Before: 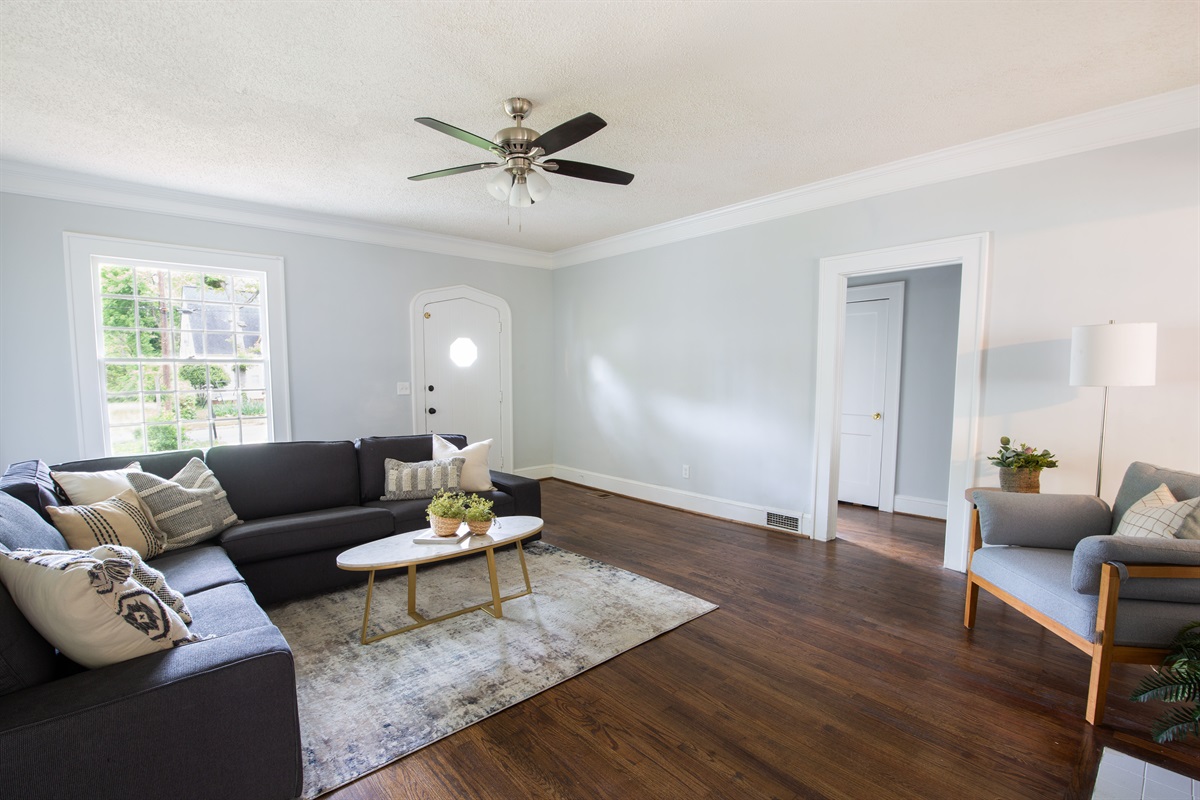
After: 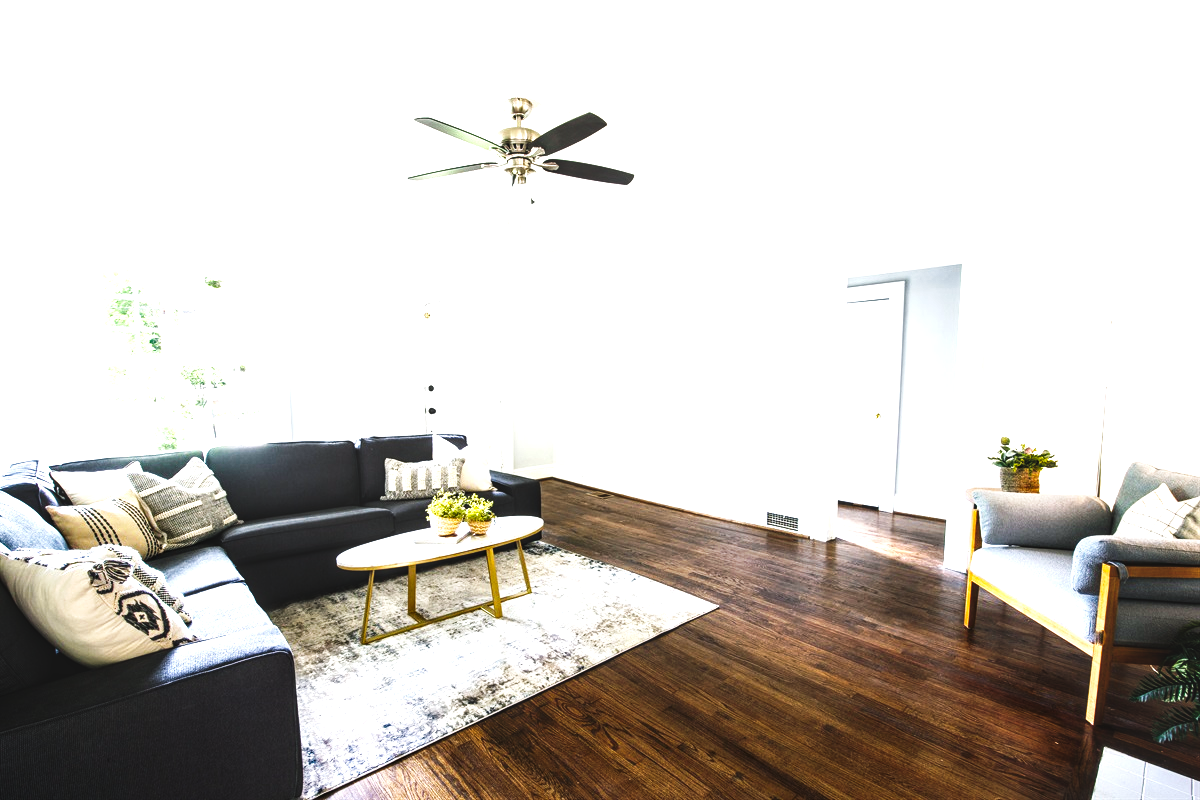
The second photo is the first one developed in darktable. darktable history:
base curve: curves: ch0 [(0, 0) (0.032, 0.025) (0.121, 0.166) (0.206, 0.329) (0.605, 0.79) (1, 1)], preserve colors none
local contrast: on, module defaults
color balance rgb: shadows lift › luminance -7.734%, shadows lift › chroma 2.096%, shadows lift › hue 168.06°, perceptual saturation grading › global saturation 0.965%, perceptual brilliance grading › highlights 74.355%, perceptual brilliance grading › shadows -29.699%, global vibrance 34.589%
exposure: black level correction 0.001, exposure 0.017 EV, compensate exposure bias true, compensate highlight preservation false
